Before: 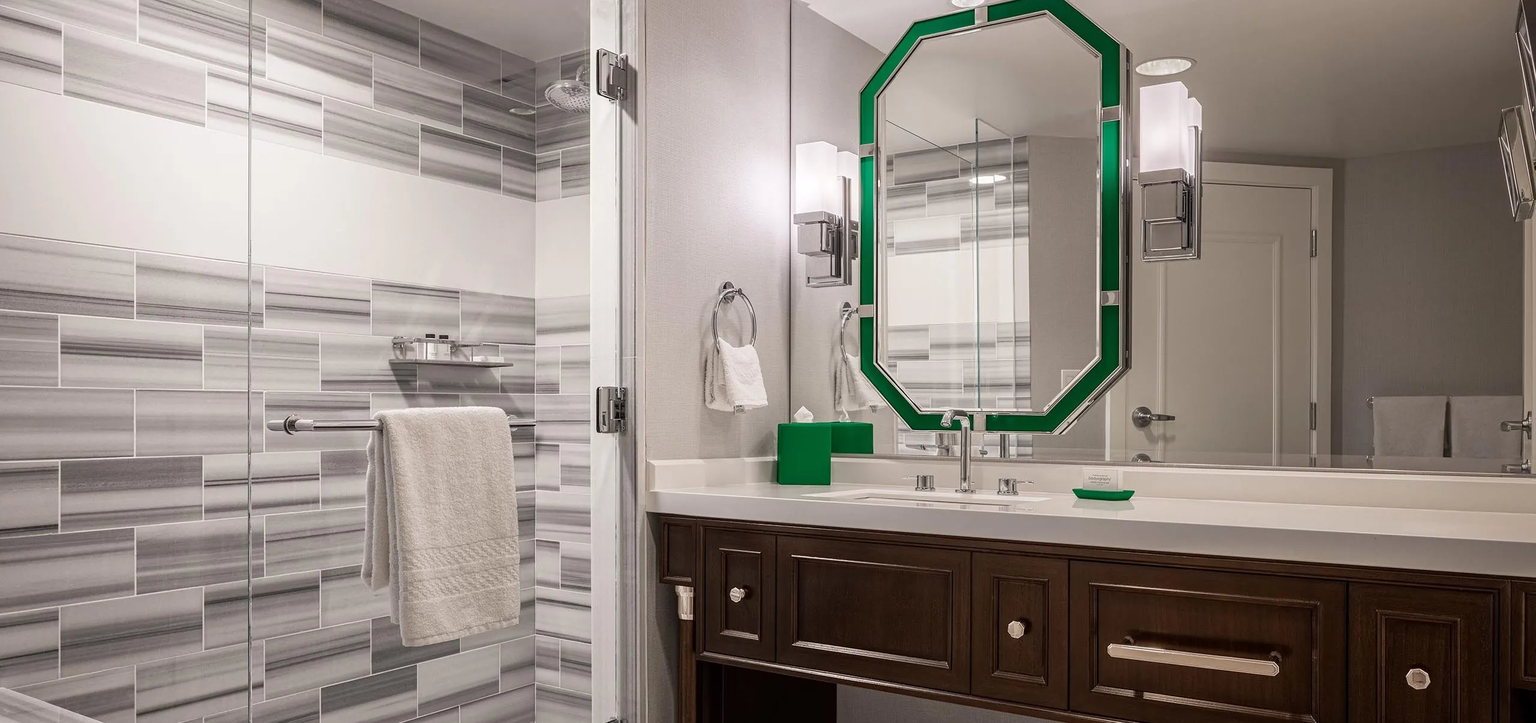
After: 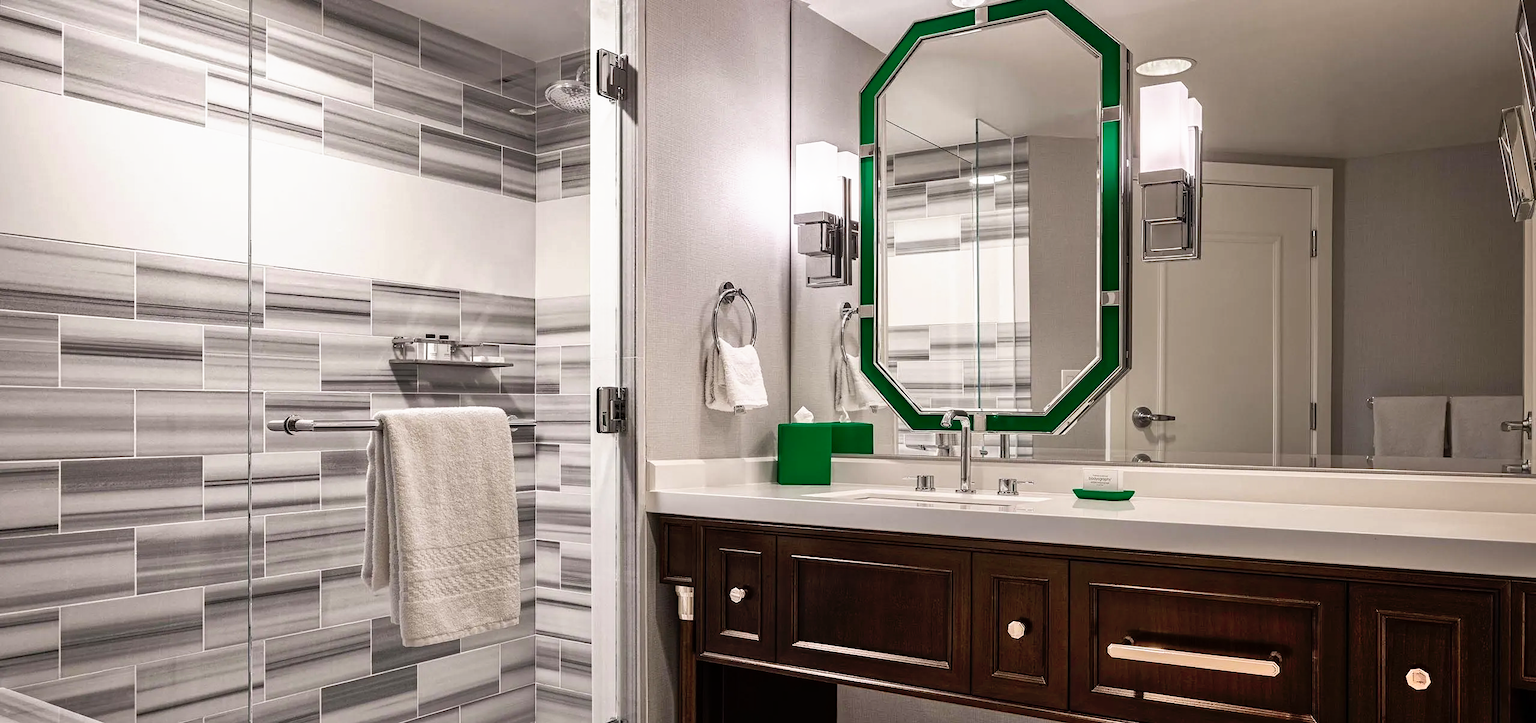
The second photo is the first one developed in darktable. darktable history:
shadows and highlights: soften with gaussian
tone curve: curves: ch0 [(0, 0) (0.003, 0.001) (0.011, 0.005) (0.025, 0.01) (0.044, 0.019) (0.069, 0.029) (0.1, 0.042) (0.136, 0.078) (0.177, 0.129) (0.224, 0.182) (0.277, 0.246) (0.335, 0.318) (0.399, 0.396) (0.468, 0.481) (0.543, 0.573) (0.623, 0.672) (0.709, 0.777) (0.801, 0.881) (0.898, 0.975) (1, 1)], preserve colors none
